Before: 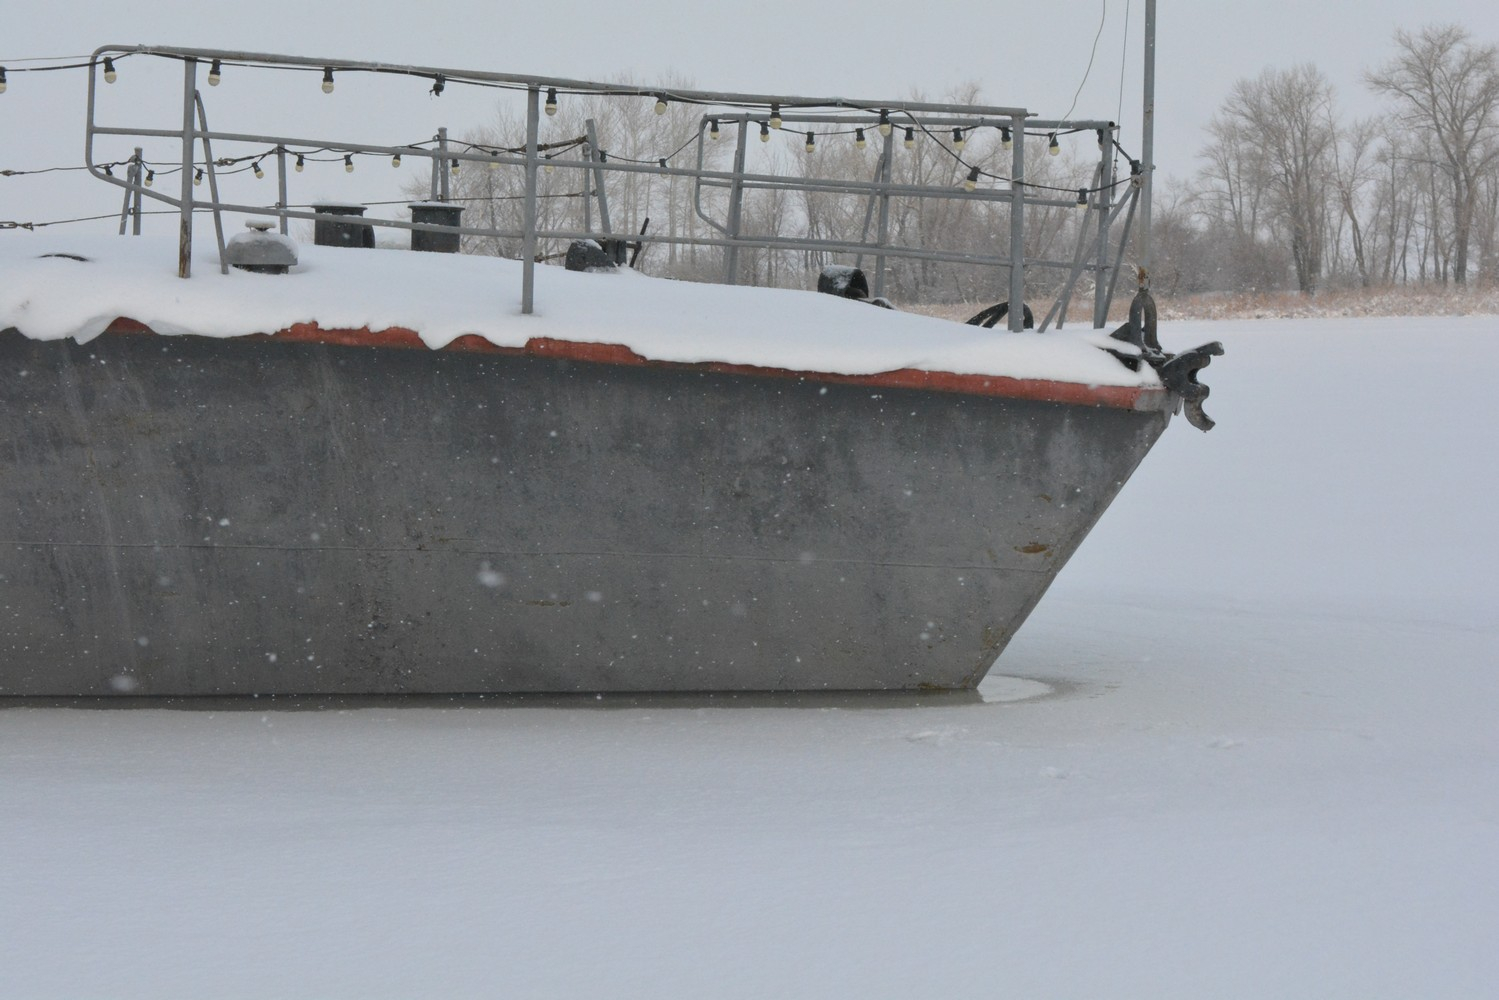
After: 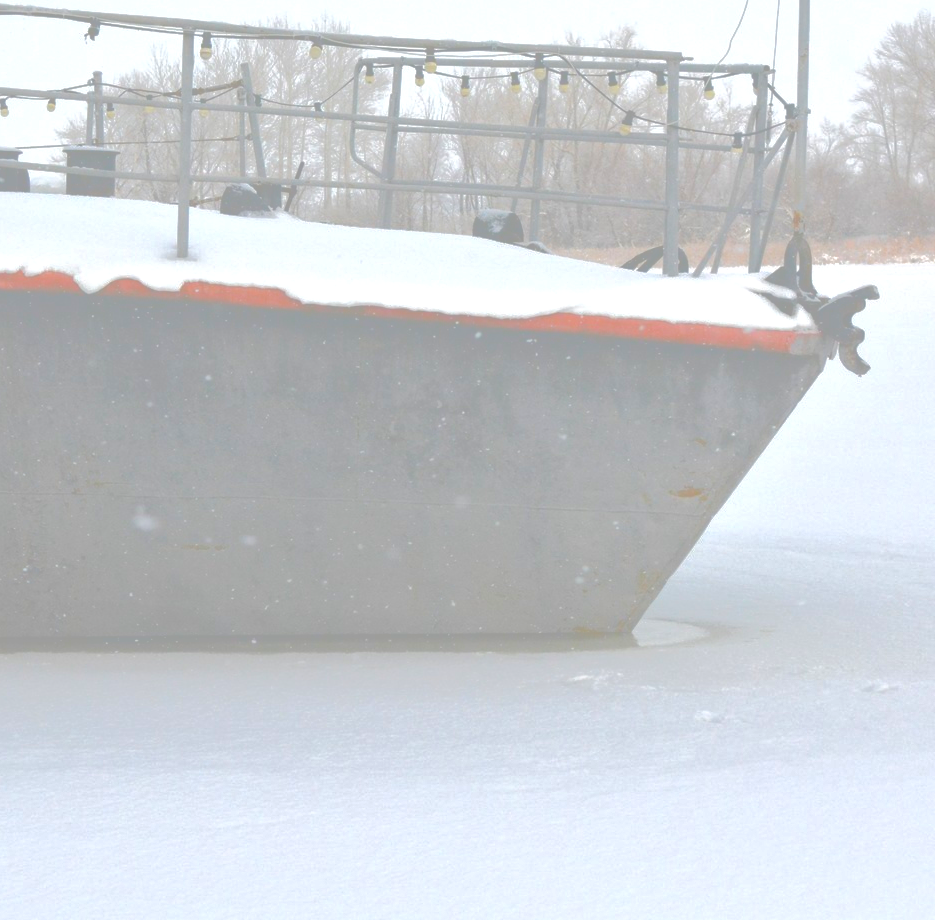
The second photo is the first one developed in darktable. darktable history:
exposure: black level correction -0.001, exposure 0.91 EV, compensate exposure bias true, compensate highlight preservation false
tone curve: curves: ch0 [(0, 0) (0.003, 0.626) (0.011, 0.626) (0.025, 0.63) (0.044, 0.631) (0.069, 0.632) (0.1, 0.636) (0.136, 0.637) (0.177, 0.641) (0.224, 0.642) (0.277, 0.646) (0.335, 0.649) (0.399, 0.661) (0.468, 0.679) (0.543, 0.702) (0.623, 0.732) (0.709, 0.769) (0.801, 0.804) (0.898, 0.847) (1, 1)], color space Lab, independent channels, preserve colors none
crop and rotate: left 23.062%, top 5.638%, right 14.563%, bottom 2.281%
